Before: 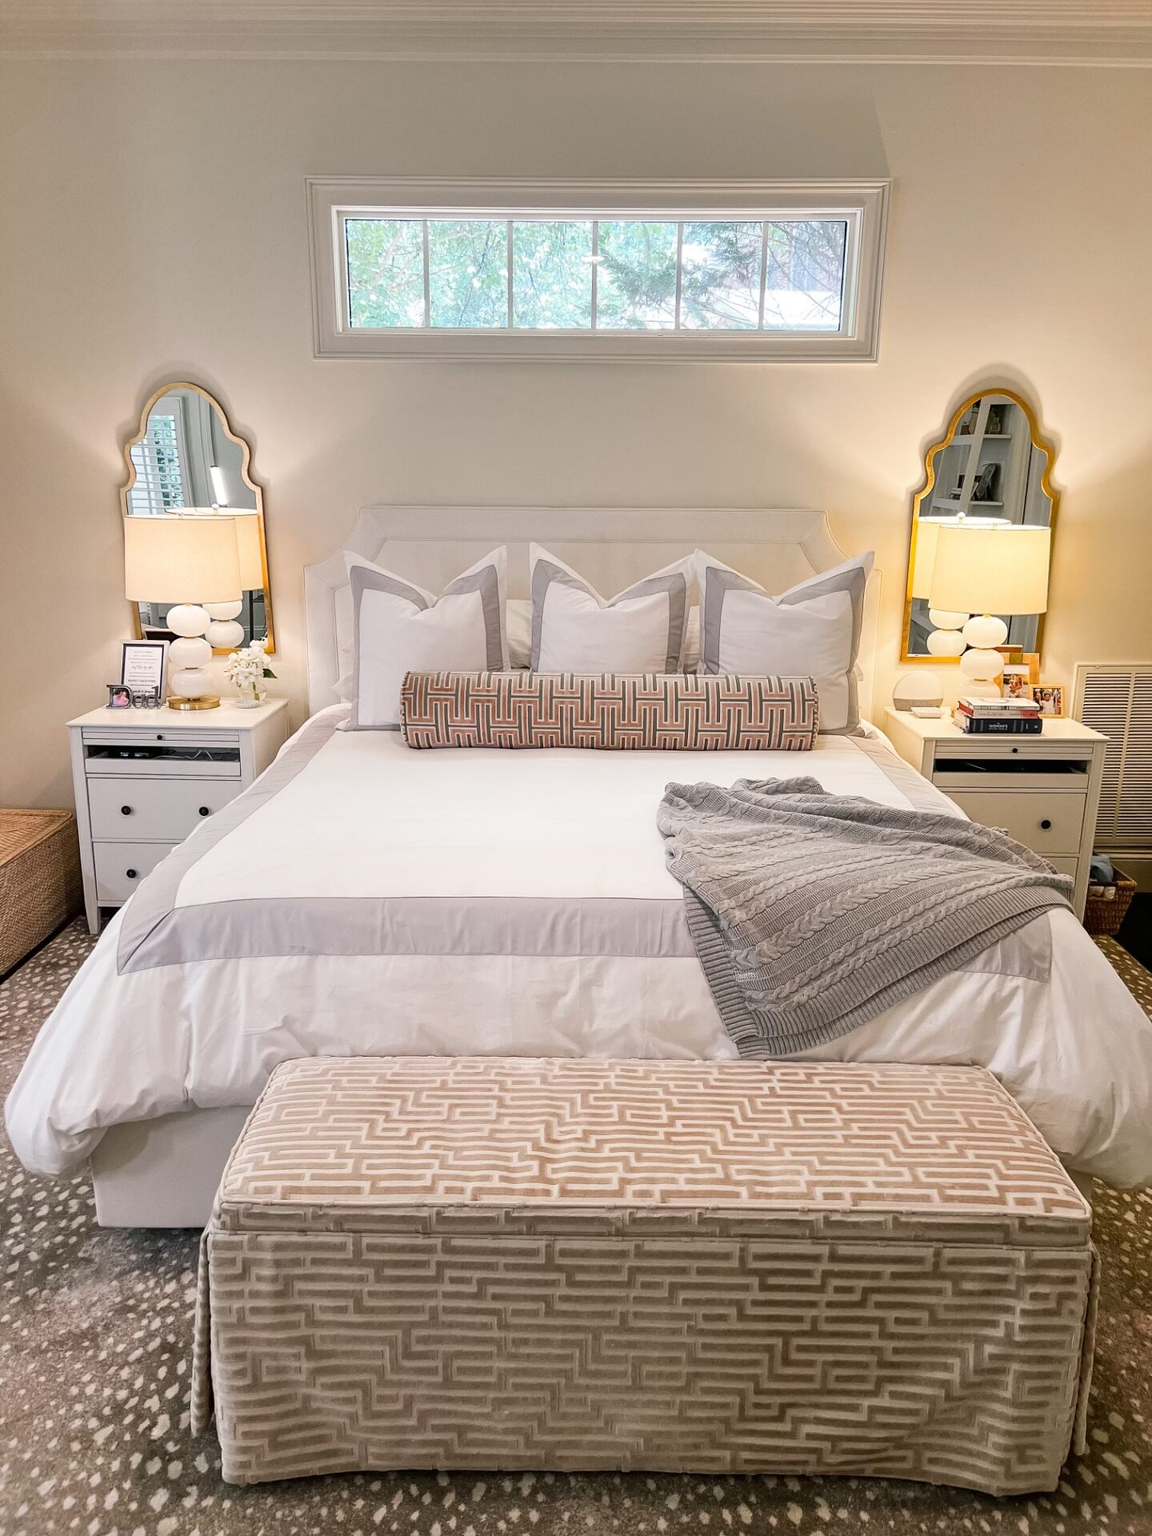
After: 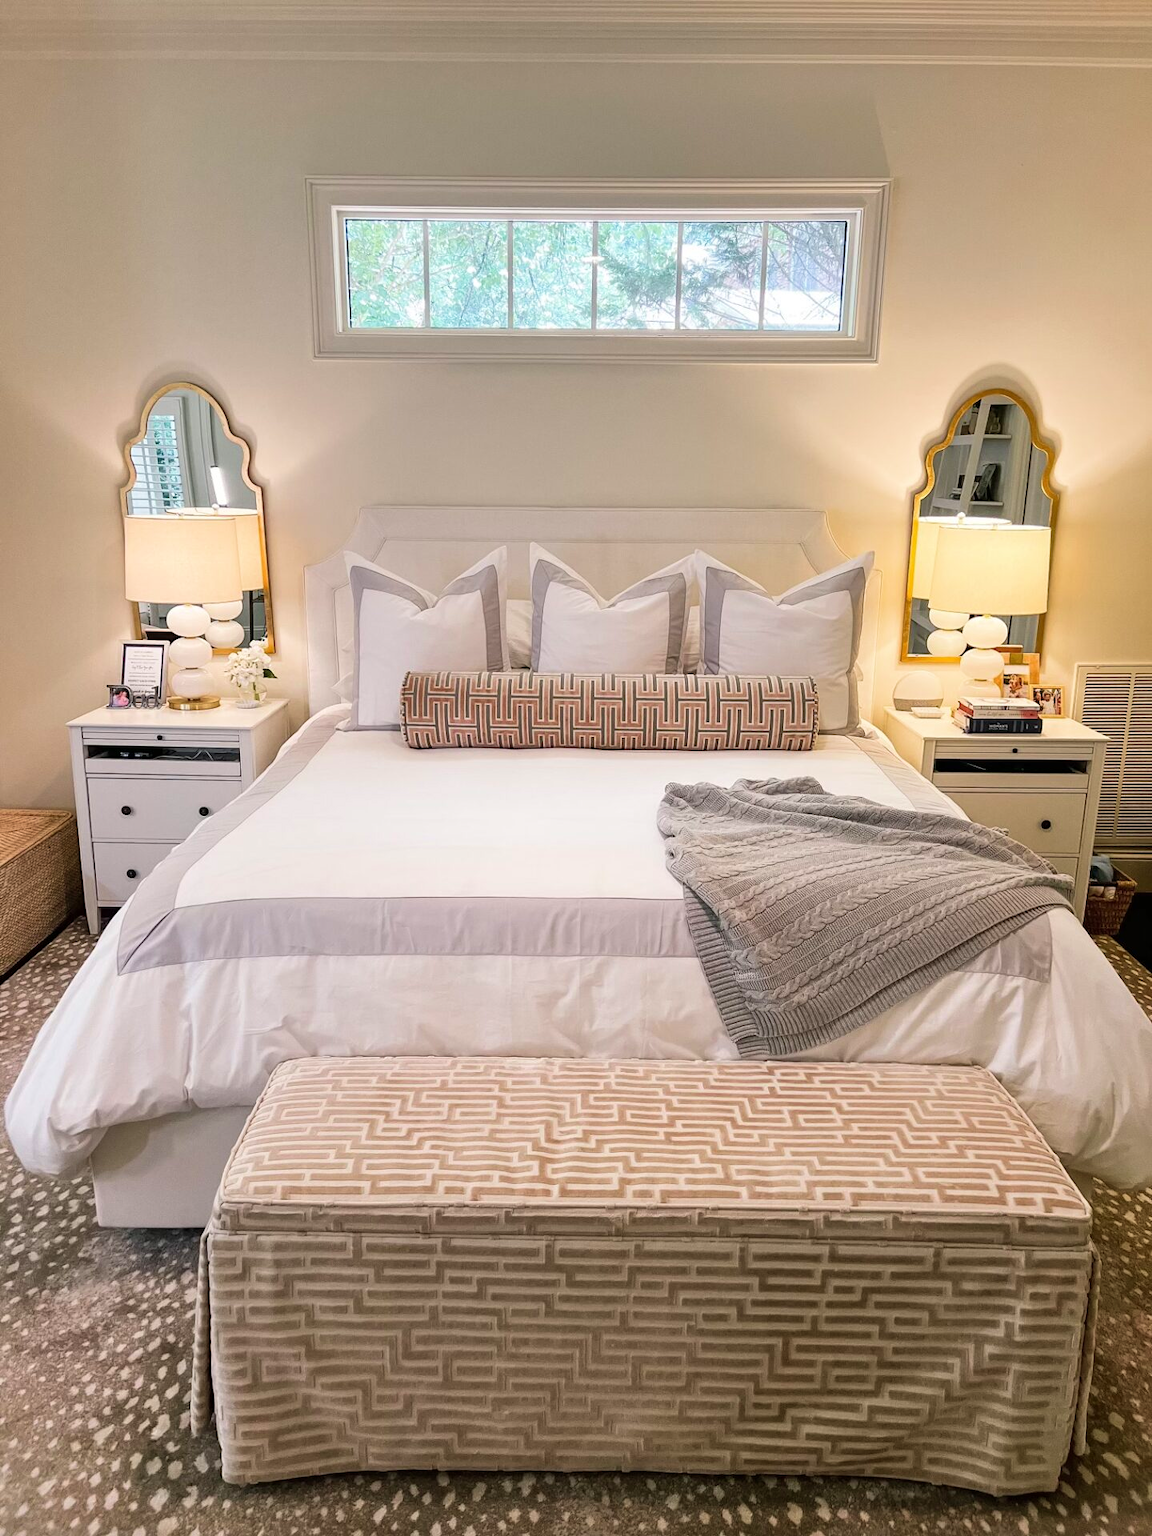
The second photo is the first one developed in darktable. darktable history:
velvia: on, module defaults
white balance: red 1, blue 1
